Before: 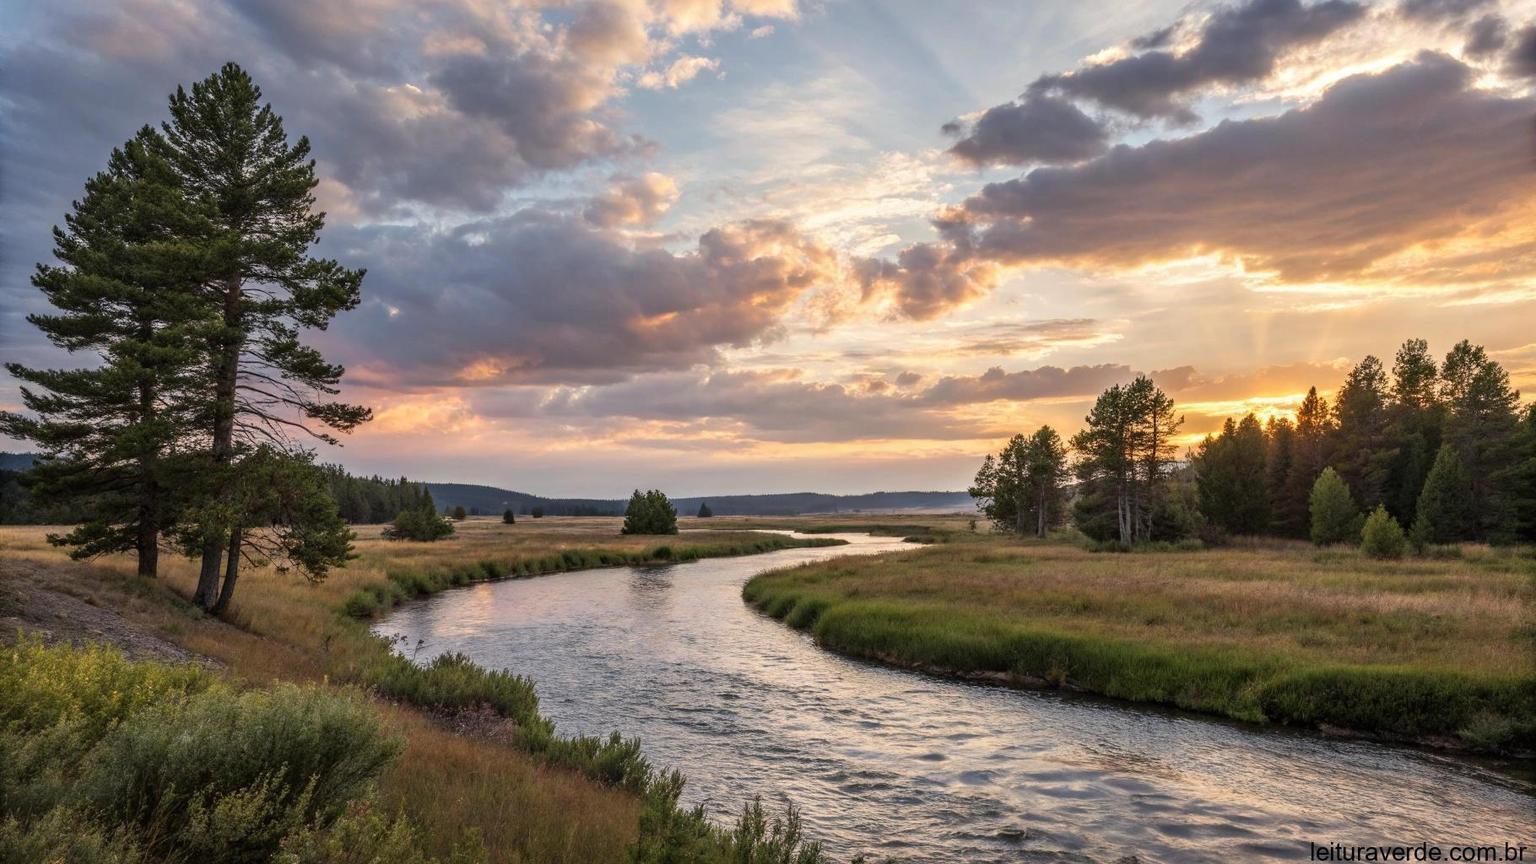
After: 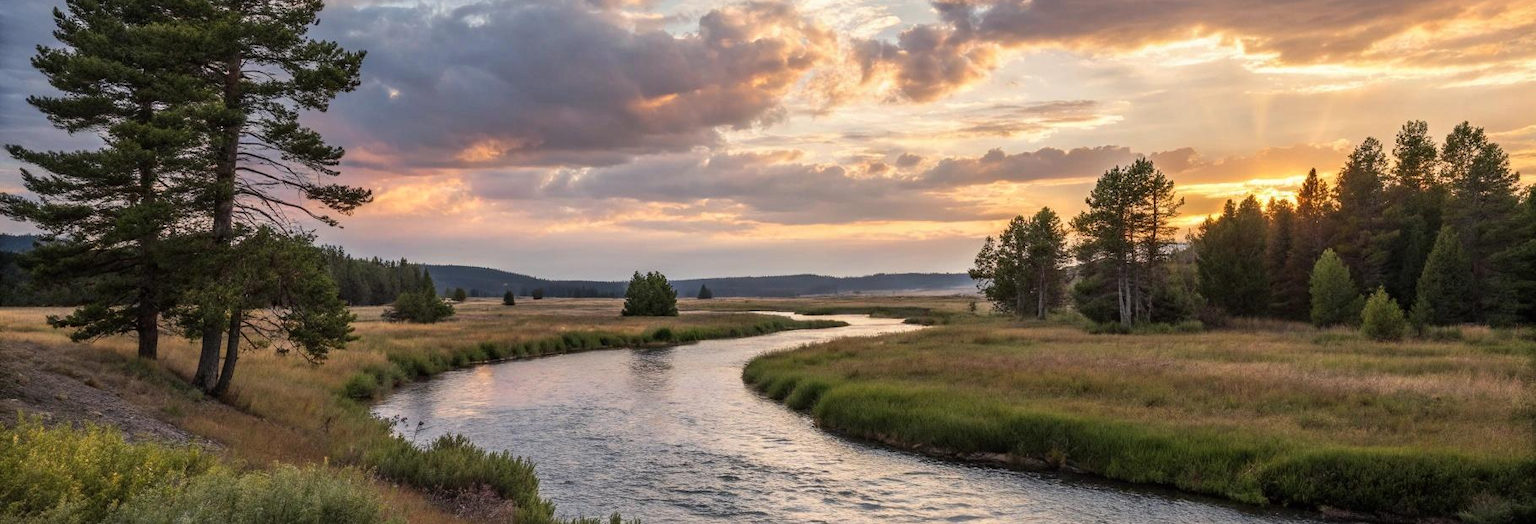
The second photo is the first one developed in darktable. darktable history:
crop and rotate: top 25.357%, bottom 13.942%
tone equalizer: on, module defaults
